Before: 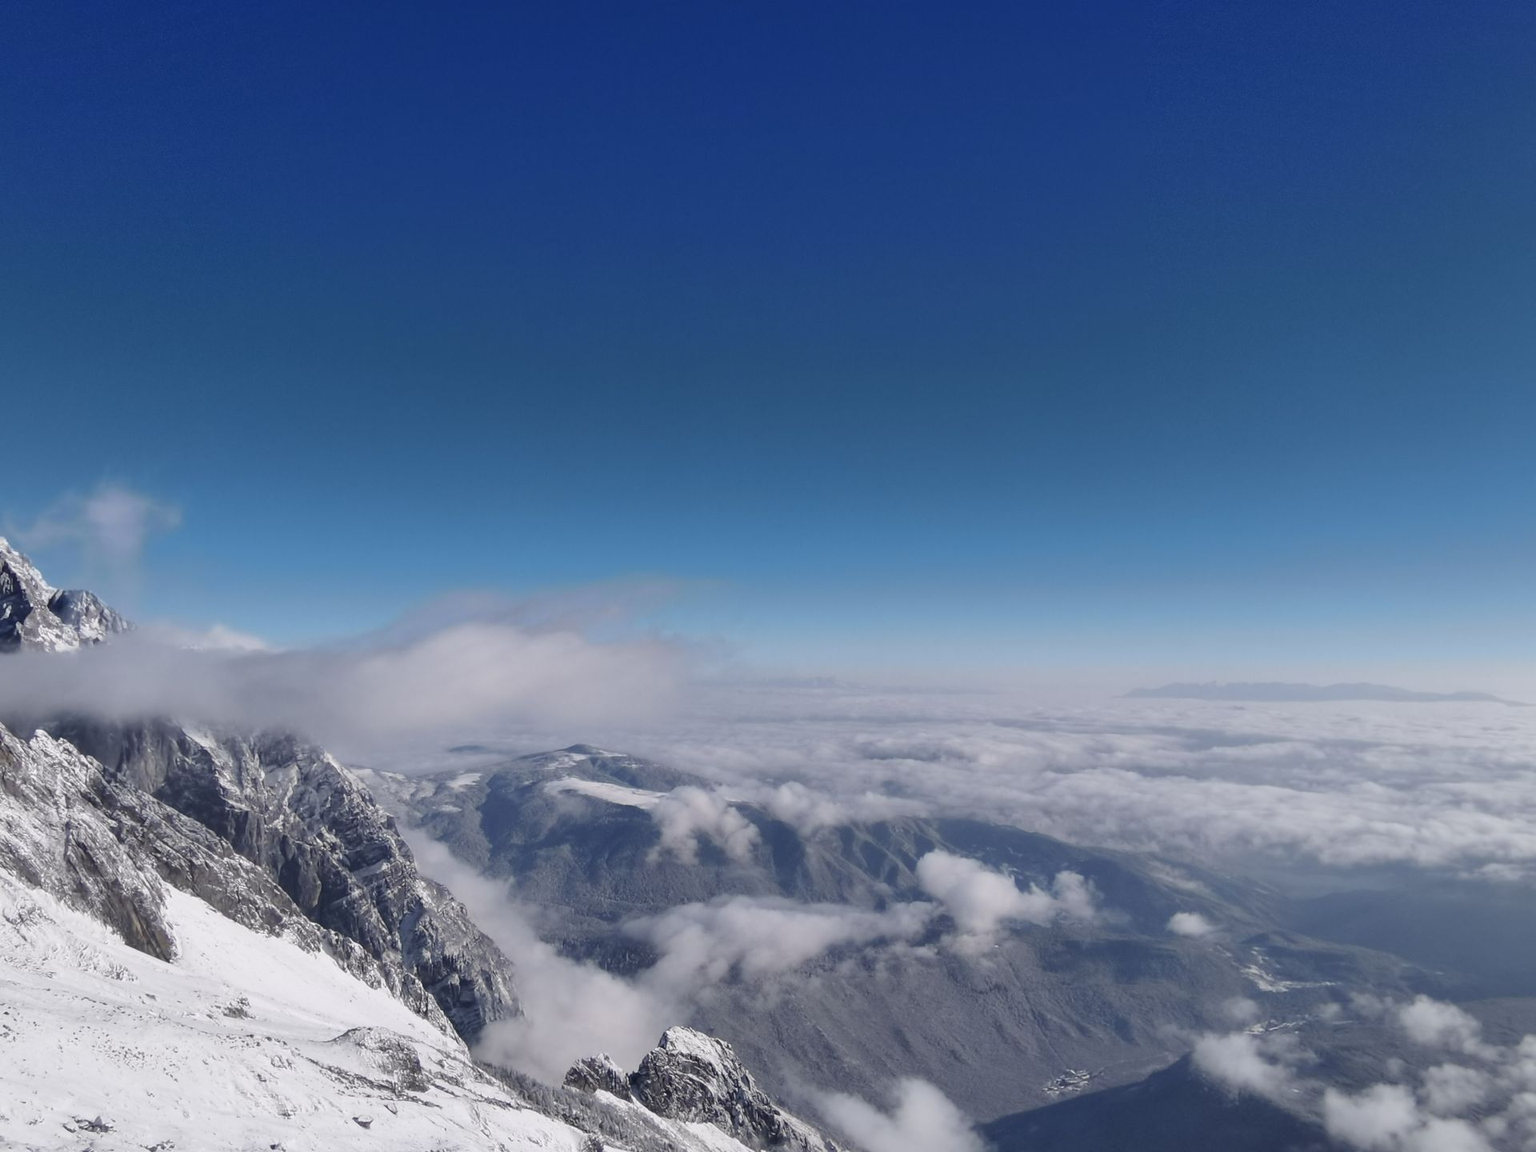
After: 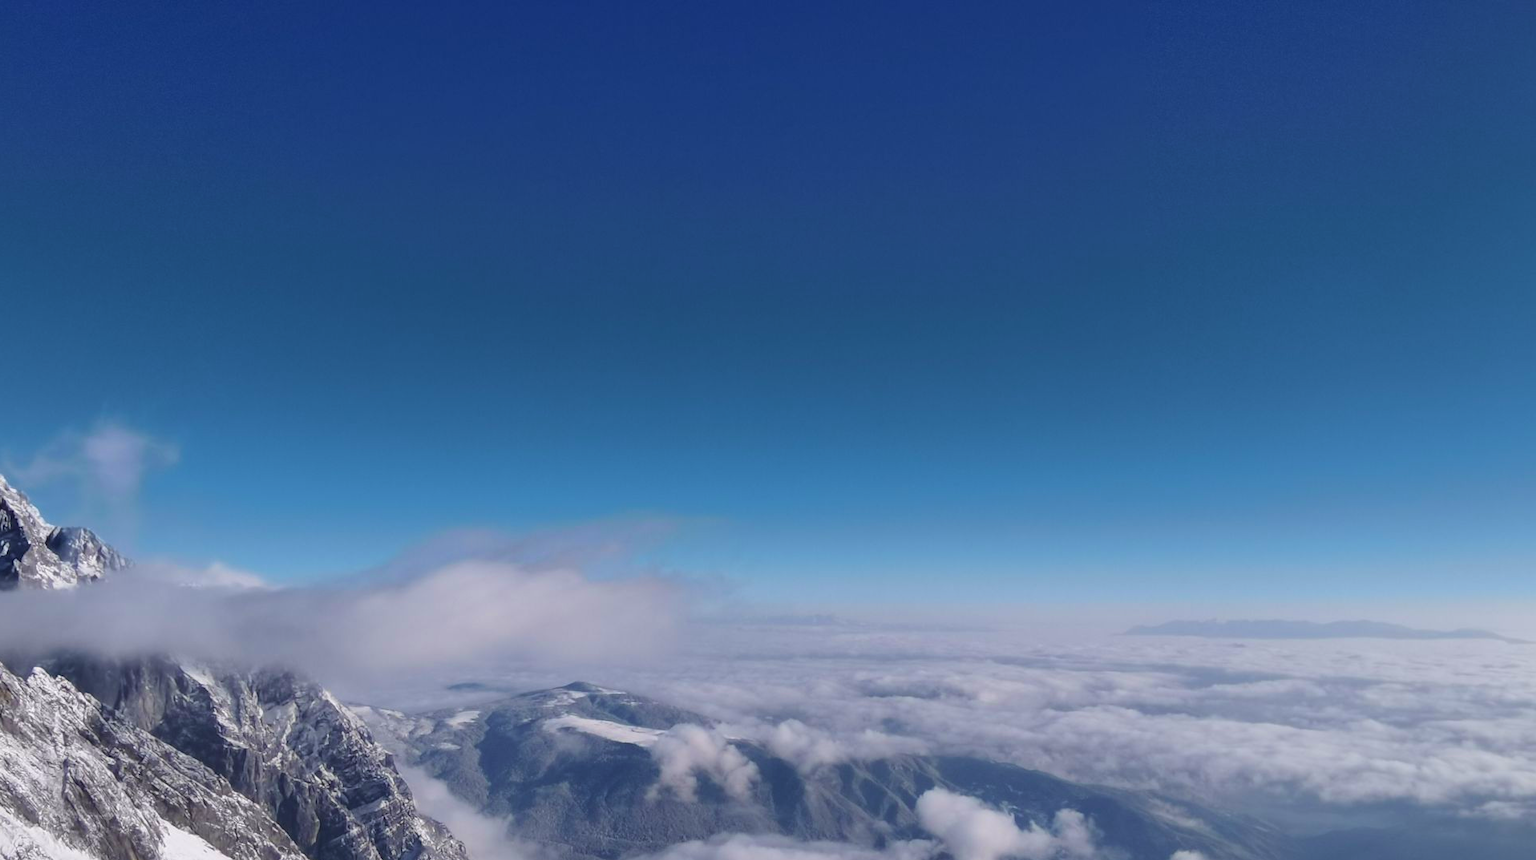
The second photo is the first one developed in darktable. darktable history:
velvia: strength 44.42%
crop: left 0.205%, top 5.561%, bottom 19.91%
